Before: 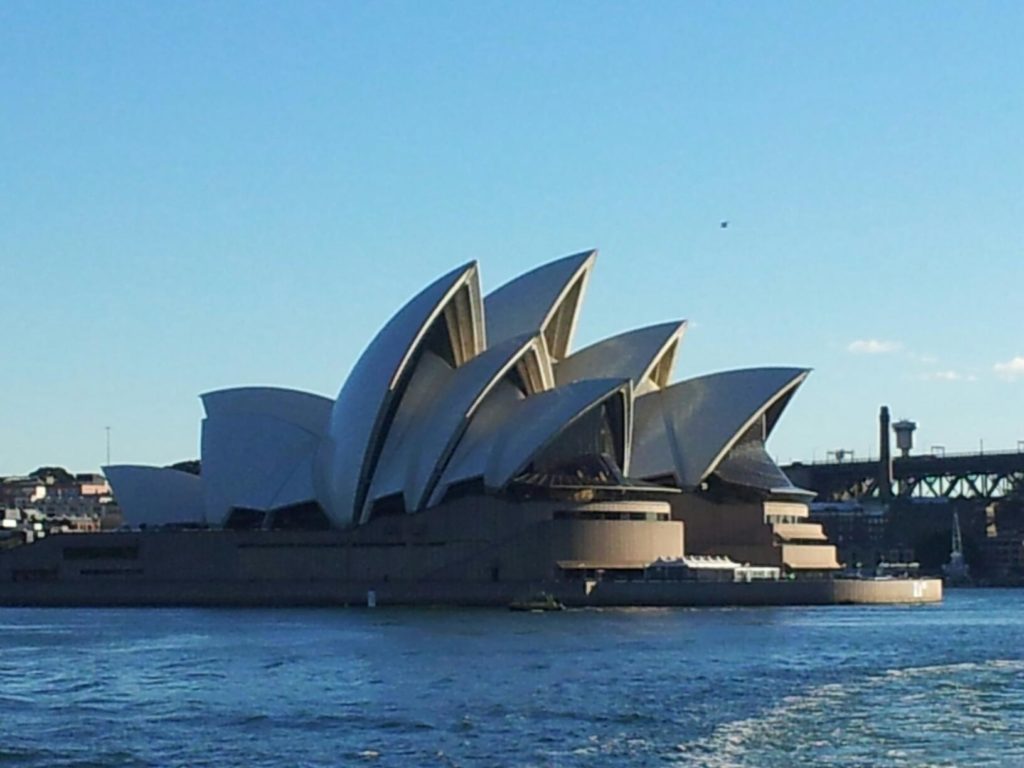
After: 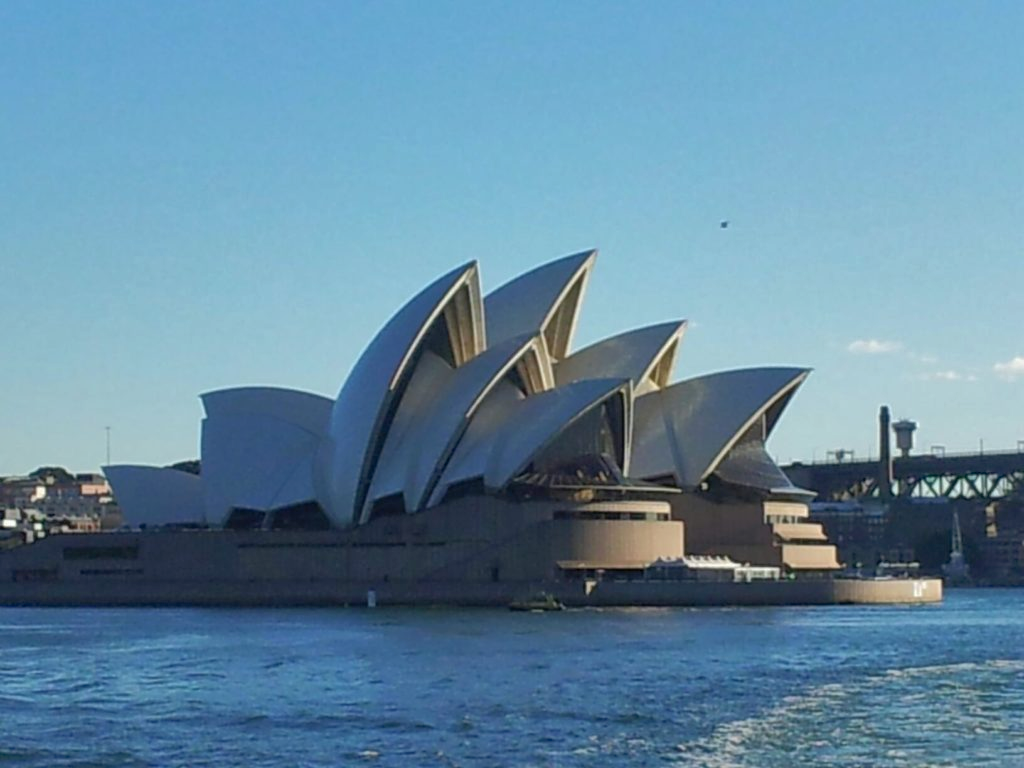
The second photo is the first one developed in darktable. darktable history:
shadows and highlights: highlights color adjustment 0.6%
